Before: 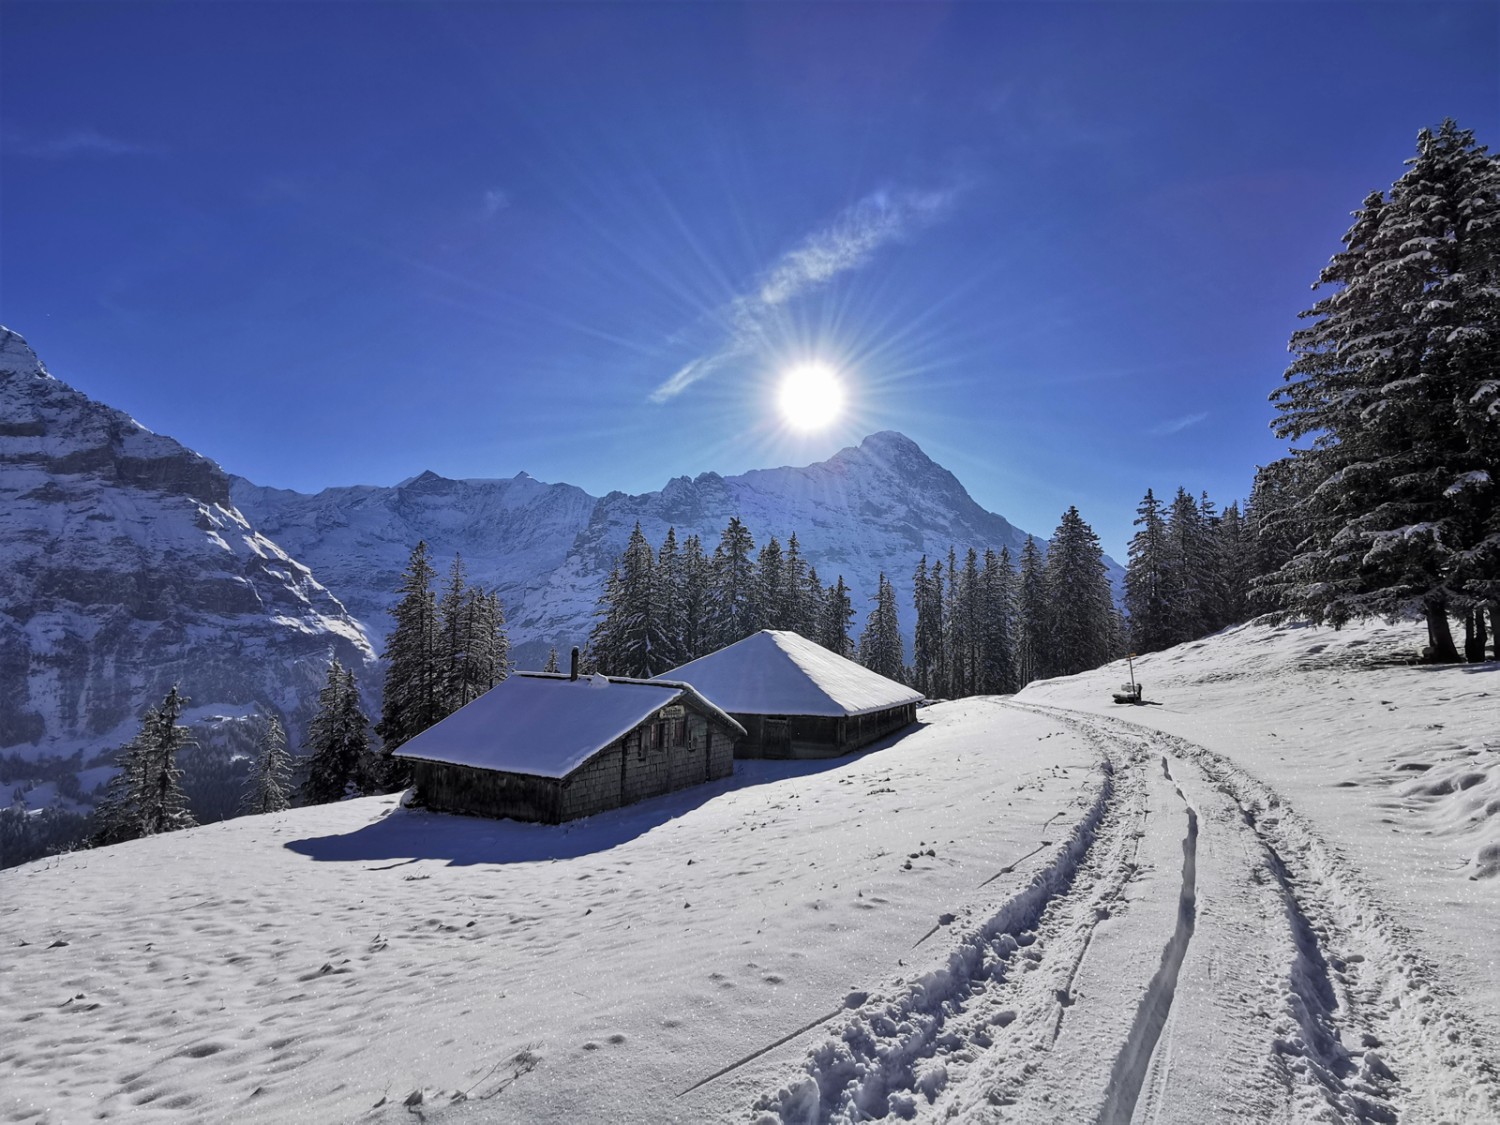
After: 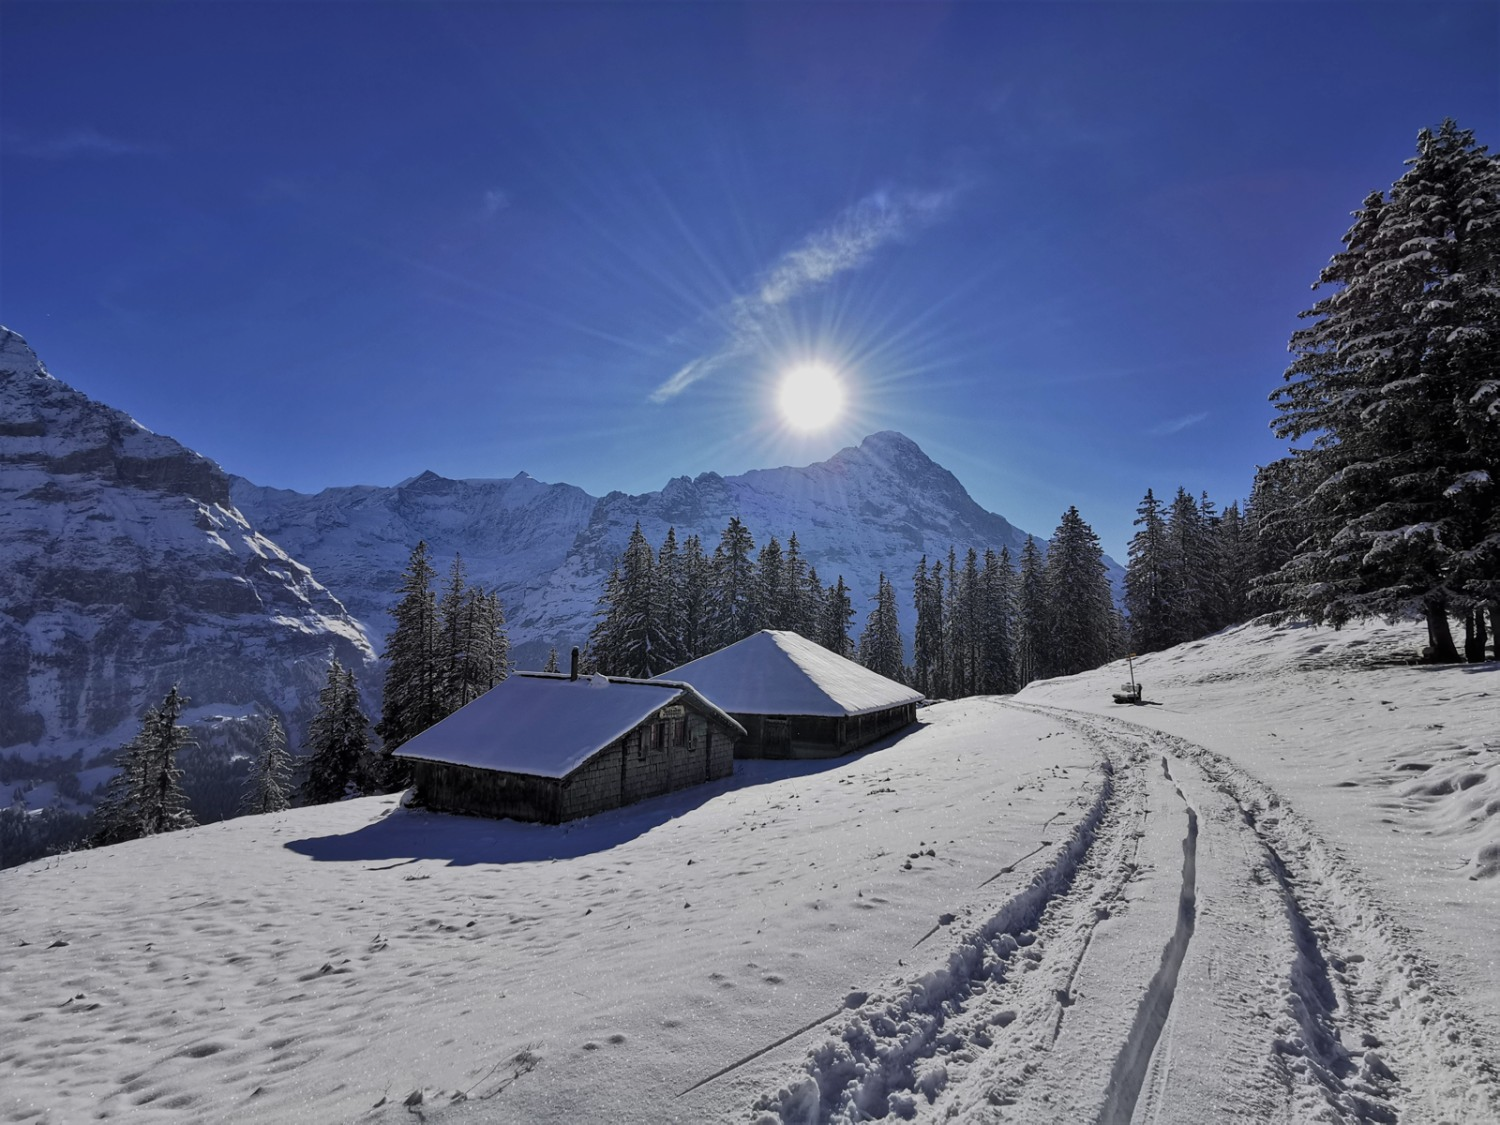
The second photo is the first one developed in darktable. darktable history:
exposure: exposure -0.377 EV, compensate exposure bias true, compensate highlight preservation false
